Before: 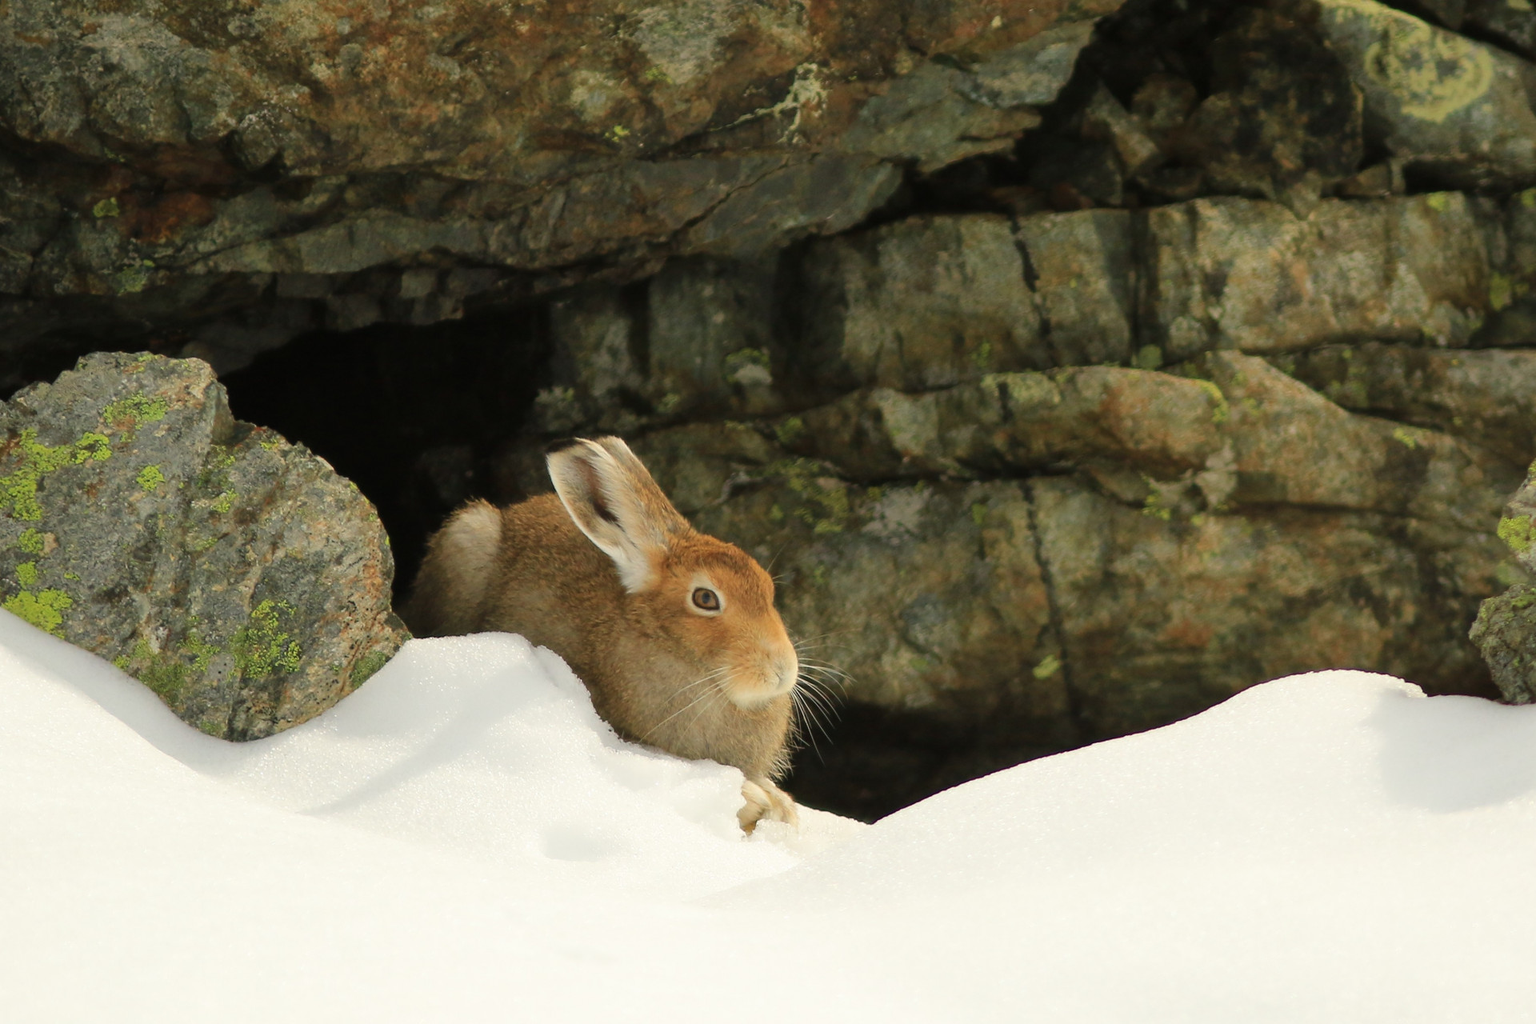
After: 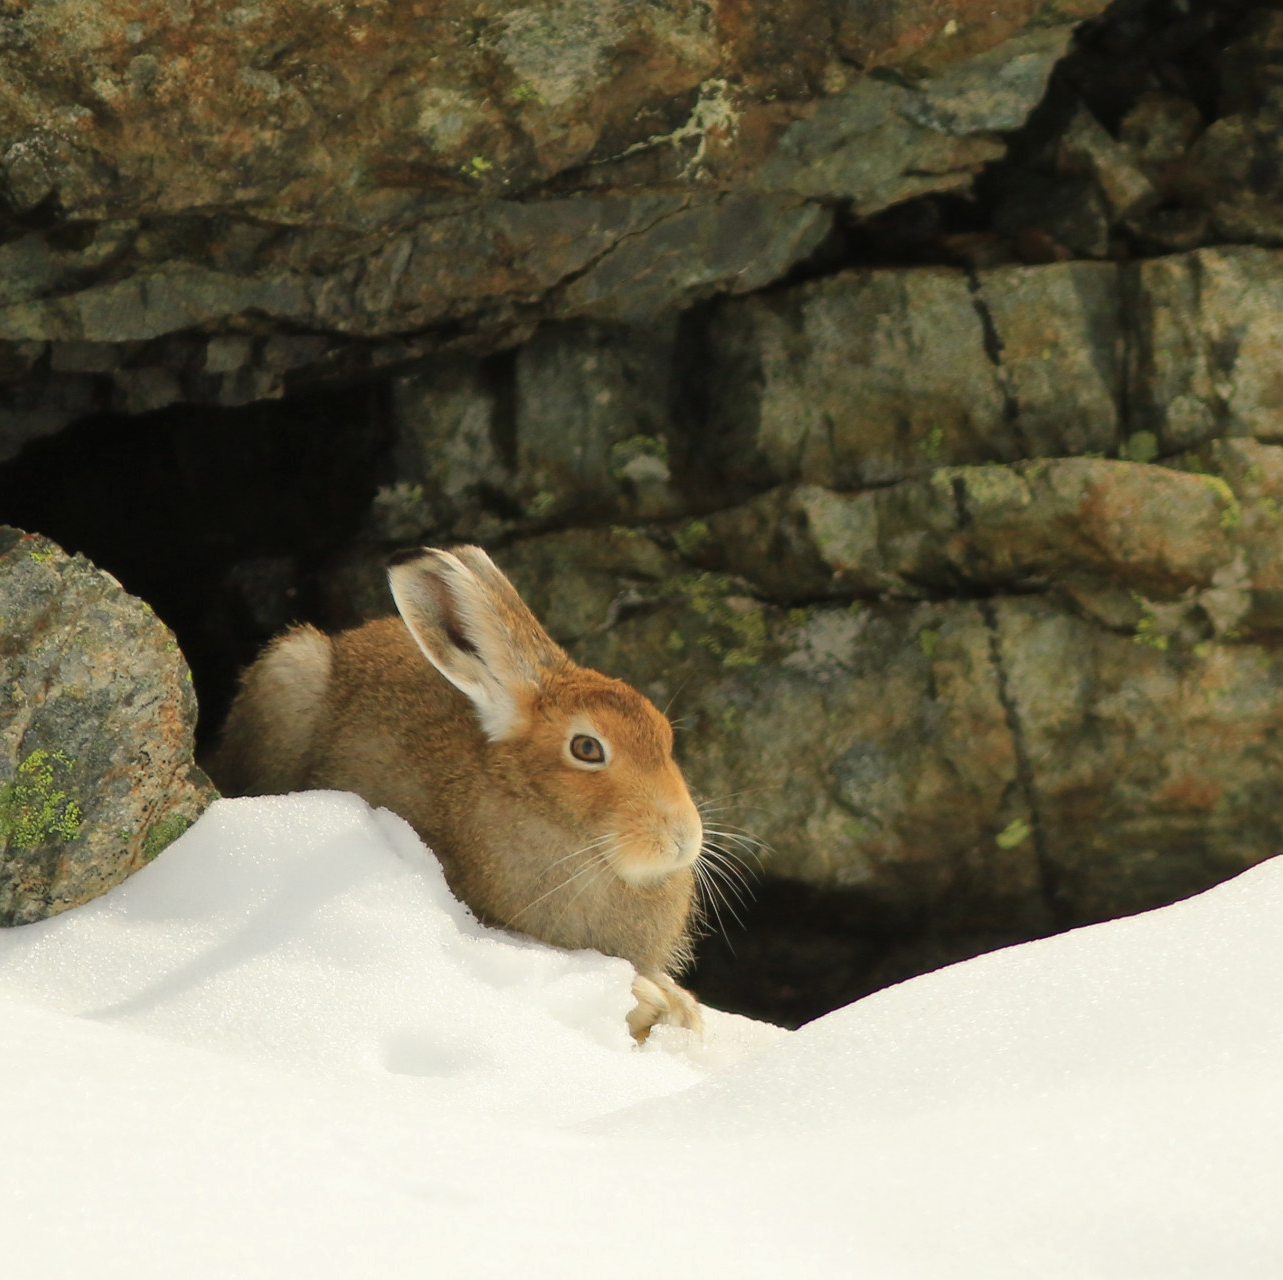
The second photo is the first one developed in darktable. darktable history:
crop: left 15.373%, right 17.795%
shadows and highlights: shadows 25.7, highlights -25.89
exposure: compensate exposure bias true, compensate highlight preservation false
